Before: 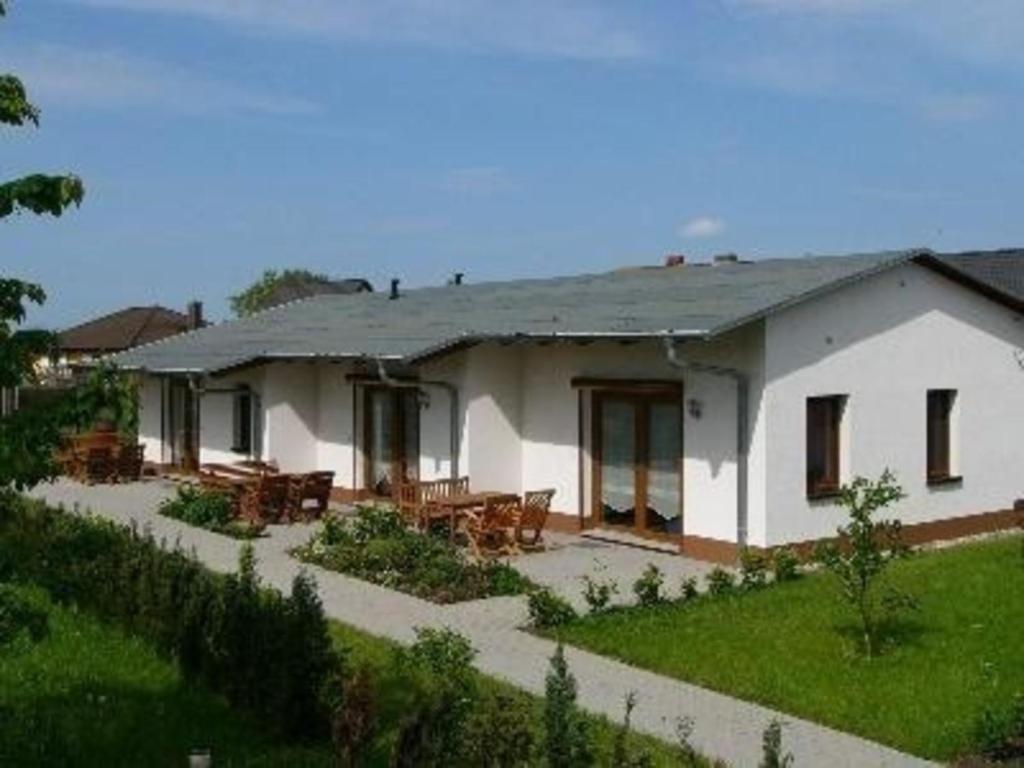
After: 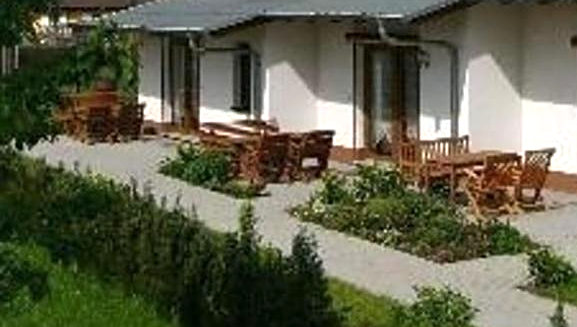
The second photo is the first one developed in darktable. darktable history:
exposure: exposure 0.367 EV, compensate highlight preservation false
crop: top 44.483%, right 43.593%, bottom 12.892%
sharpen: on, module defaults
